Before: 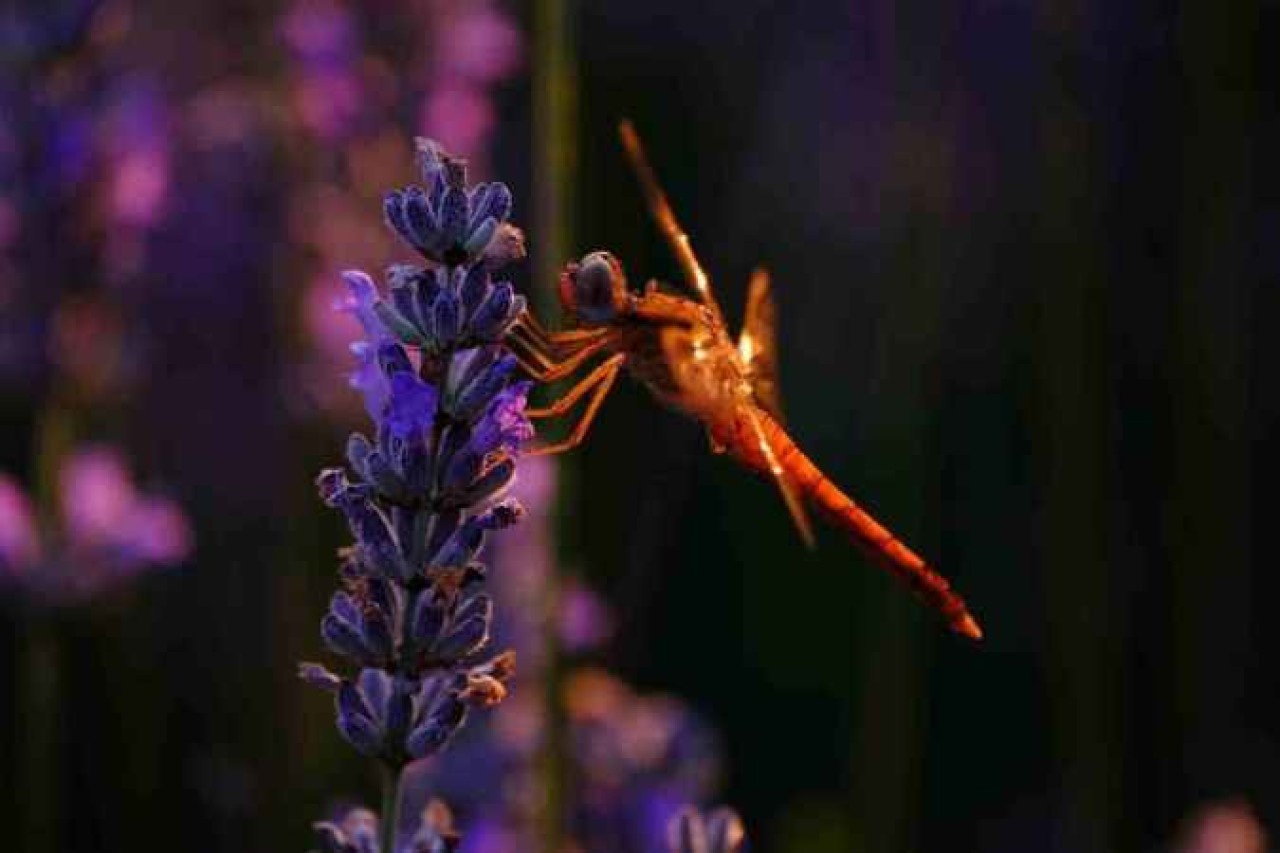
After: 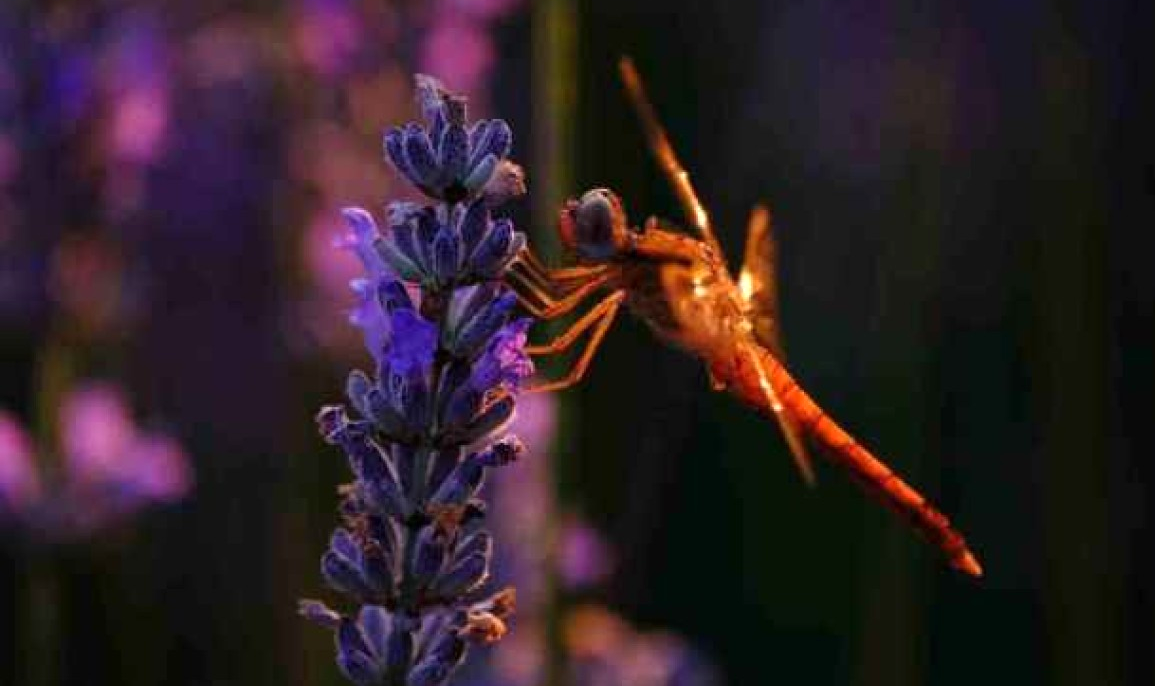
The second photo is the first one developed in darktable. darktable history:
crop: top 7.412%, right 9.758%, bottom 12.049%
exposure: exposure 0.202 EV, compensate exposure bias true, compensate highlight preservation false
